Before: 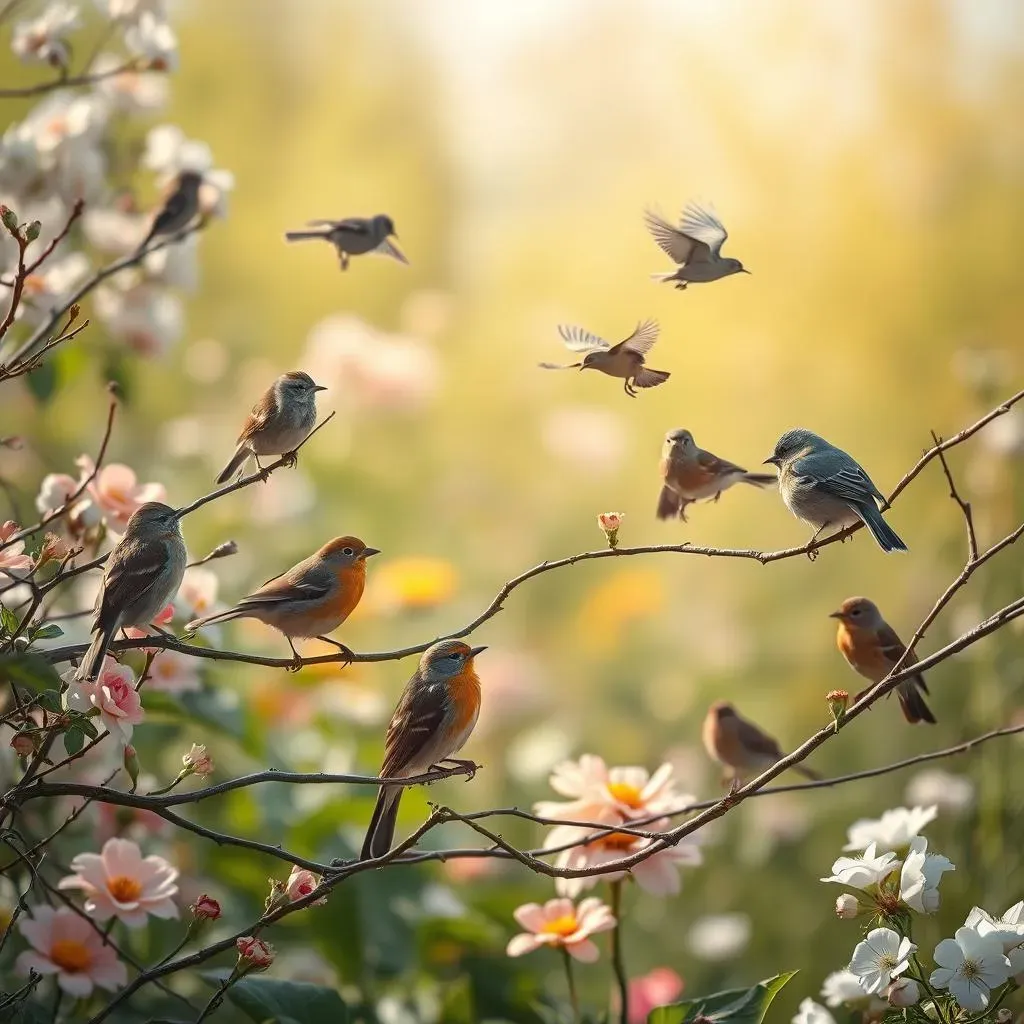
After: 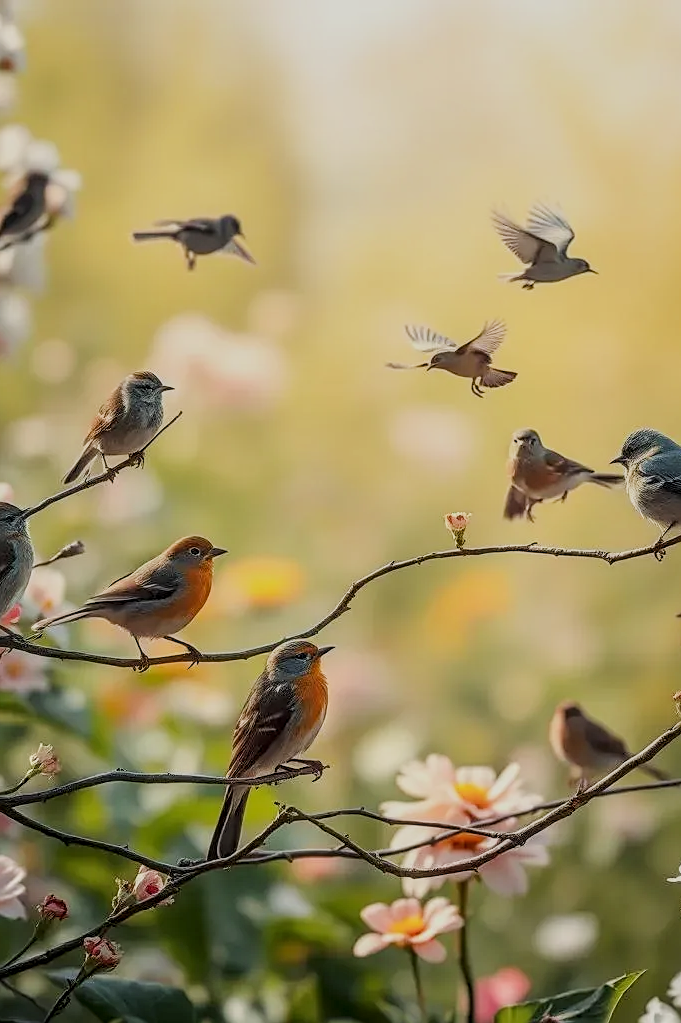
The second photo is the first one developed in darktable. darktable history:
sharpen: radius 1.898, amount 0.399, threshold 1.352
local contrast: on, module defaults
filmic rgb: black relative exposure -16 EV, white relative exposure 6.92 EV, hardness 4.68
crop and rotate: left 14.977%, right 18.439%
